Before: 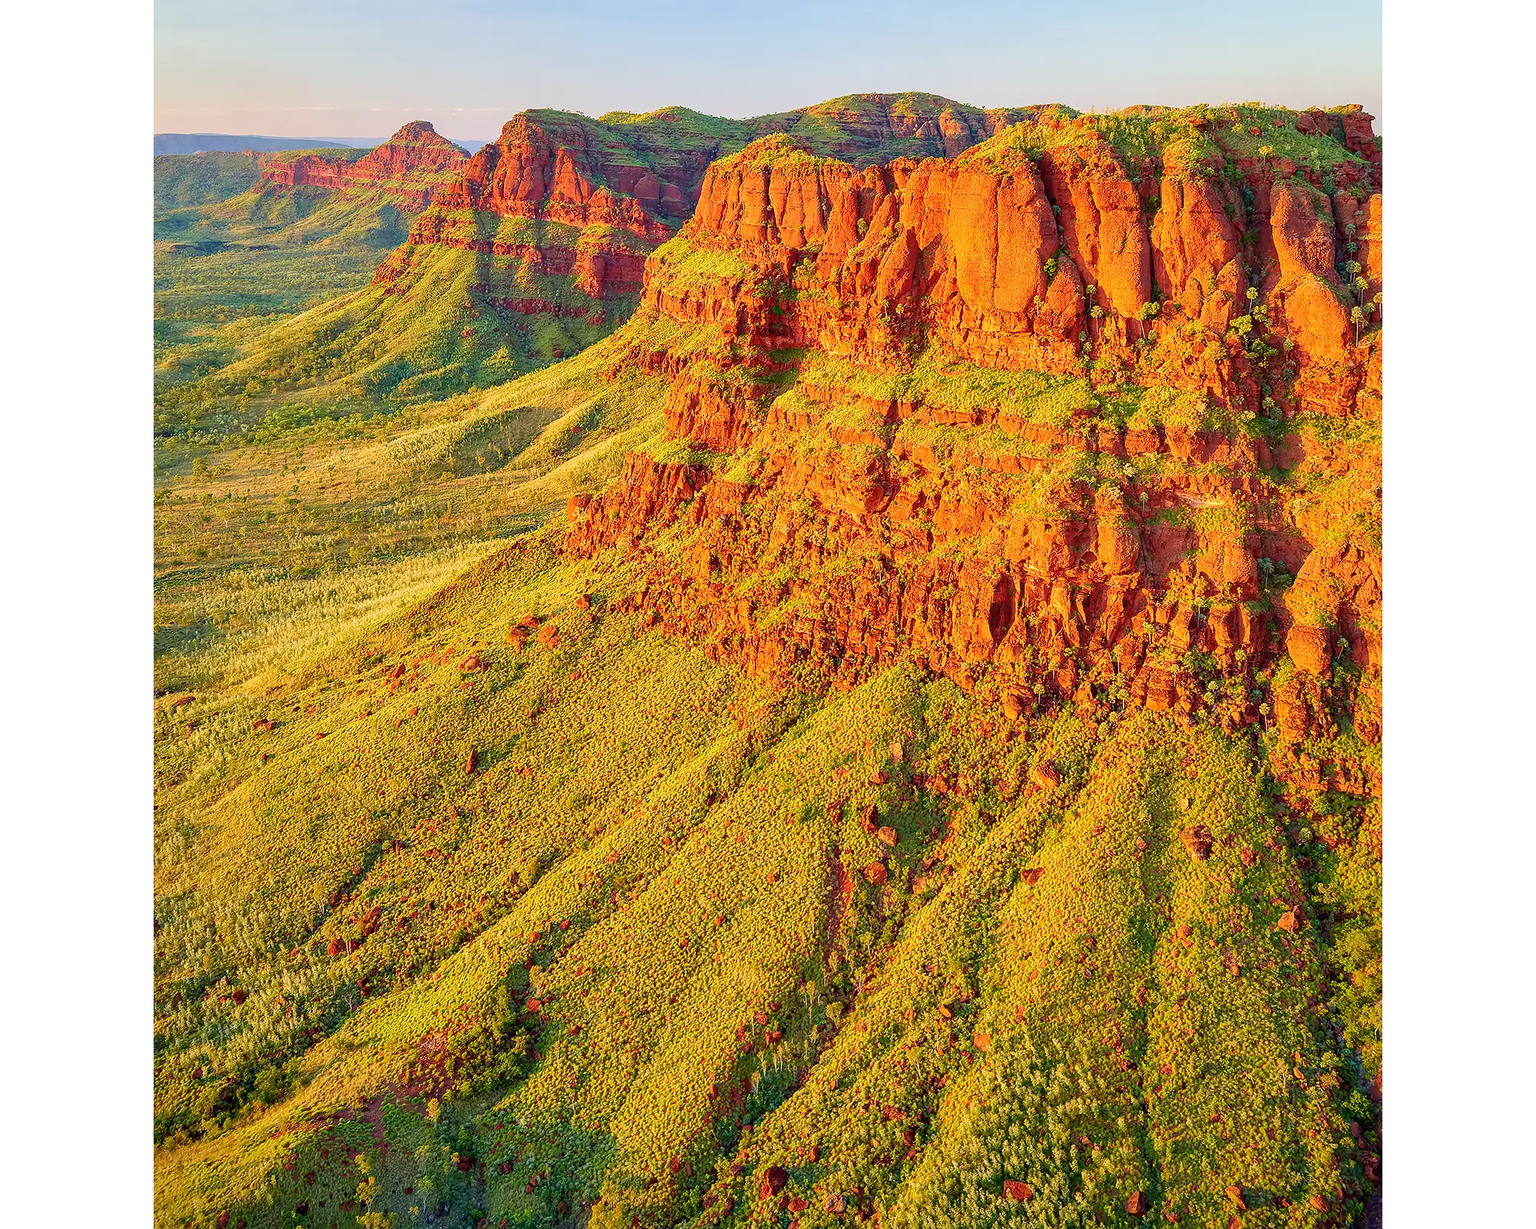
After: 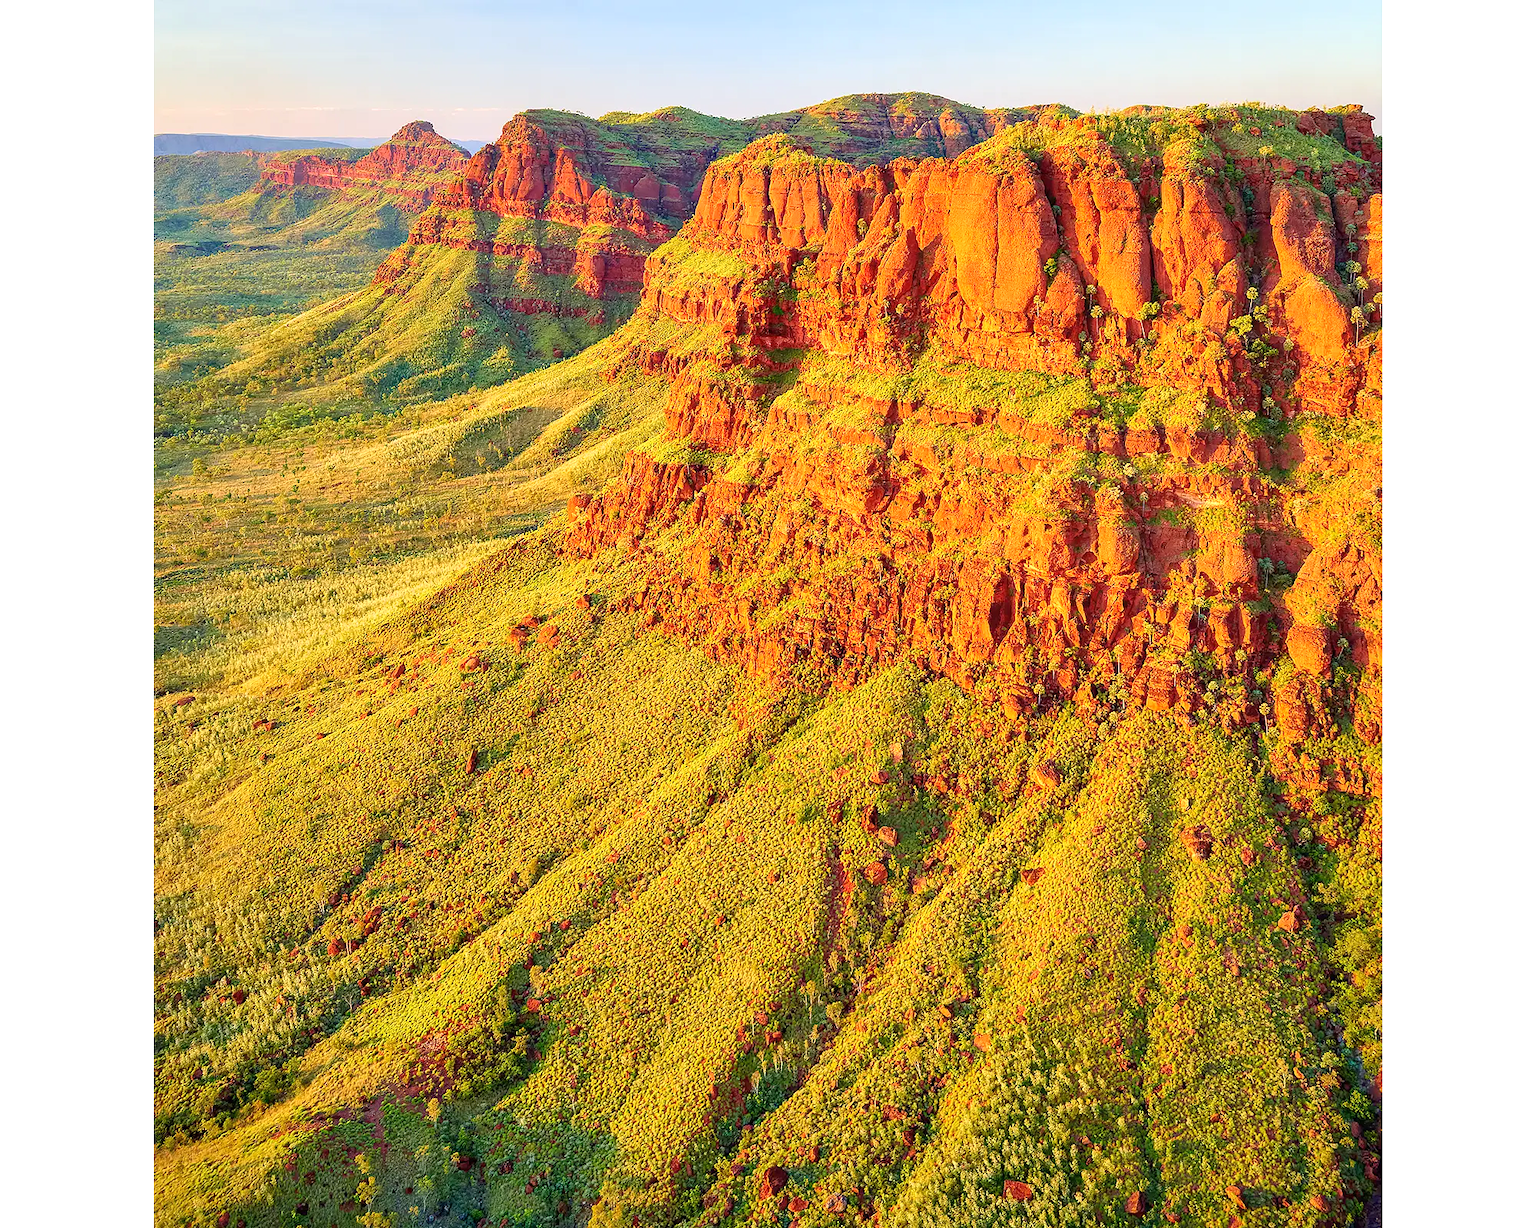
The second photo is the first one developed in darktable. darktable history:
exposure: exposure 0.297 EV, compensate exposure bias true, compensate highlight preservation false
